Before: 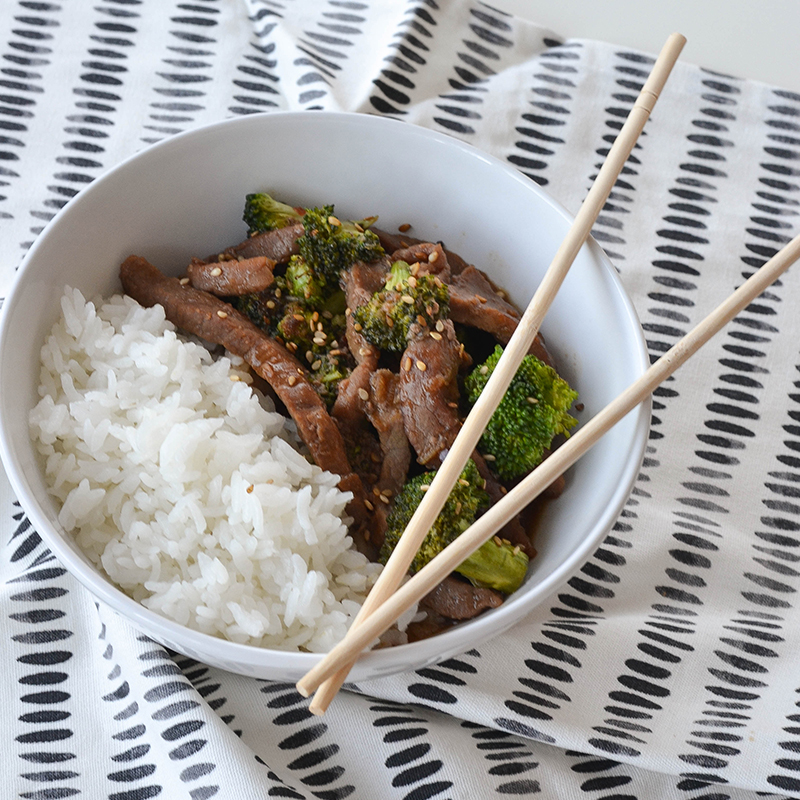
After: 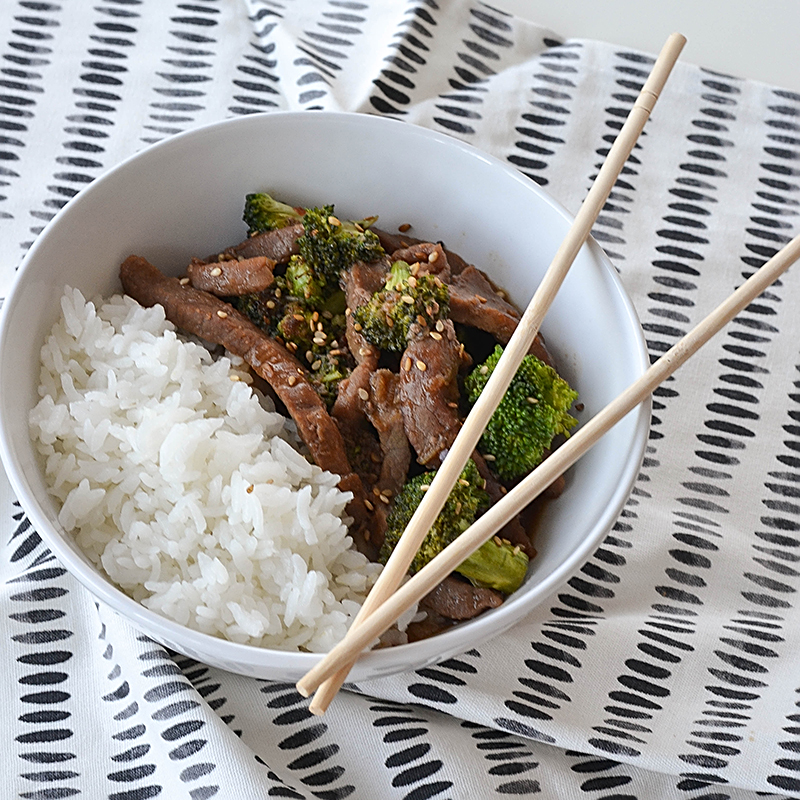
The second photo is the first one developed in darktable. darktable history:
exposure: exposure 0.014 EV, compensate highlight preservation false
sharpen: on, module defaults
